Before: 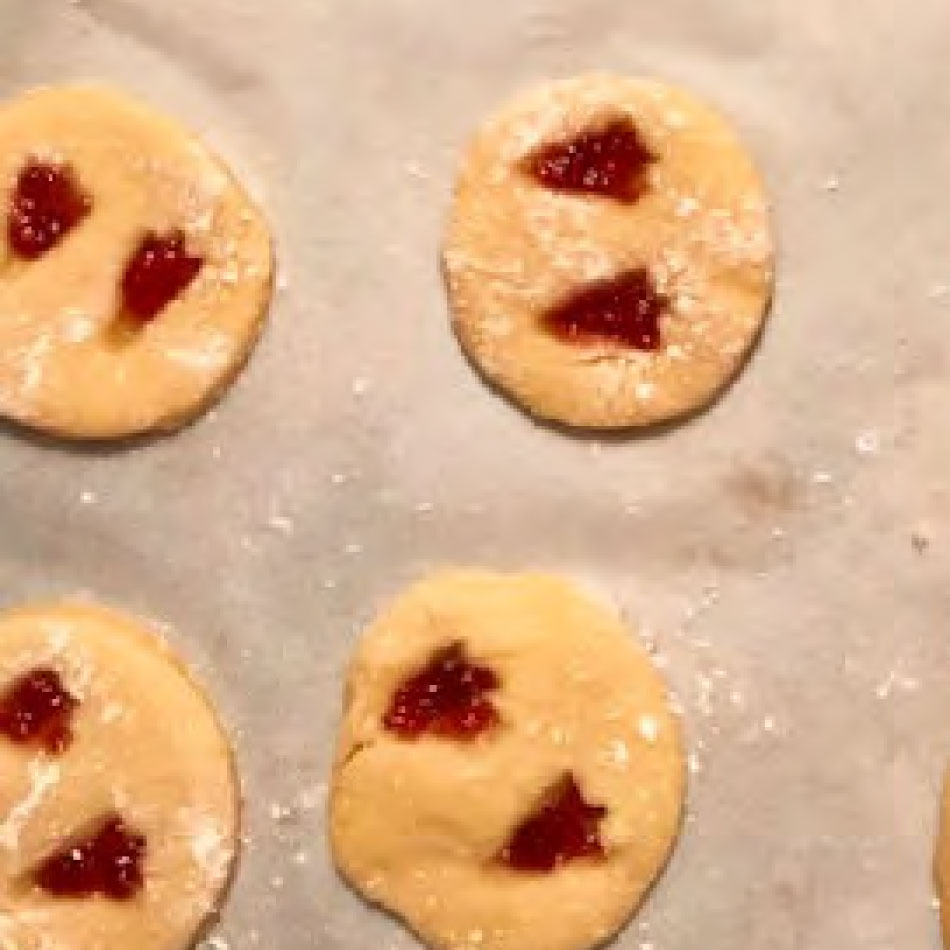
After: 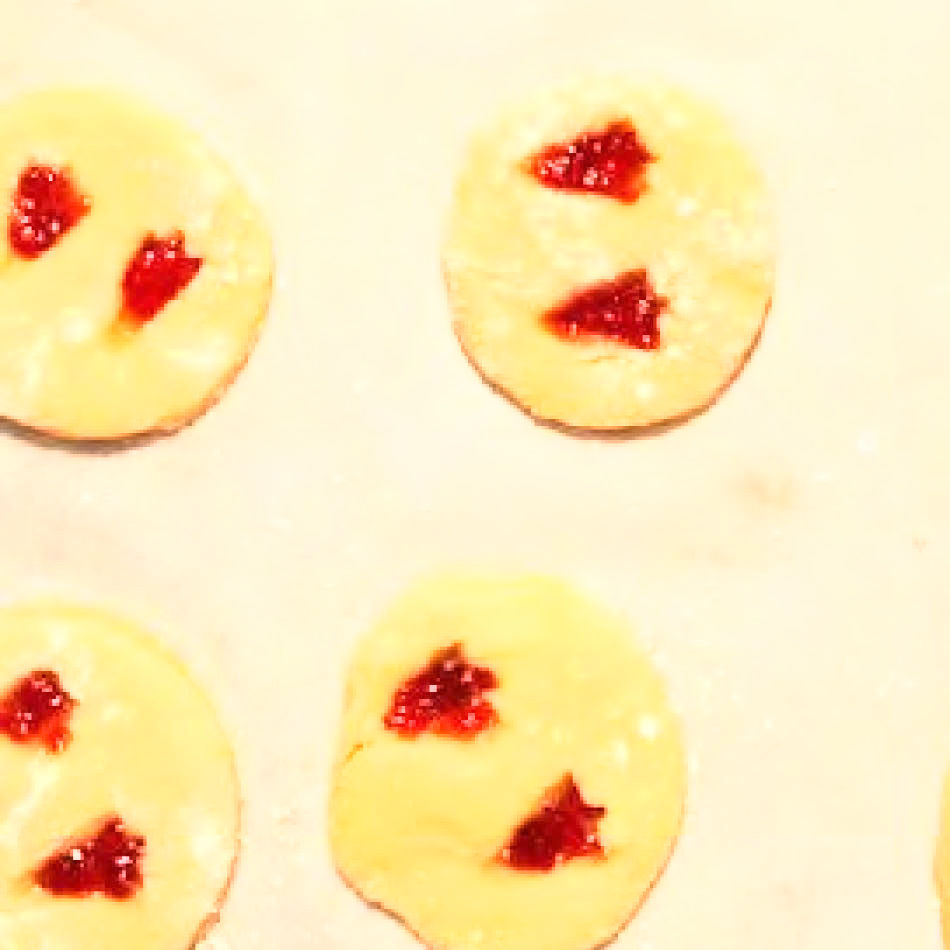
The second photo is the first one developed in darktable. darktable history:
base curve: curves: ch0 [(0, 0) (0.012, 0.01) (0.073, 0.168) (0.31, 0.711) (0.645, 0.957) (1, 1)]
exposure: black level correction 0, exposure 0.7 EV, compensate highlight preservation false
